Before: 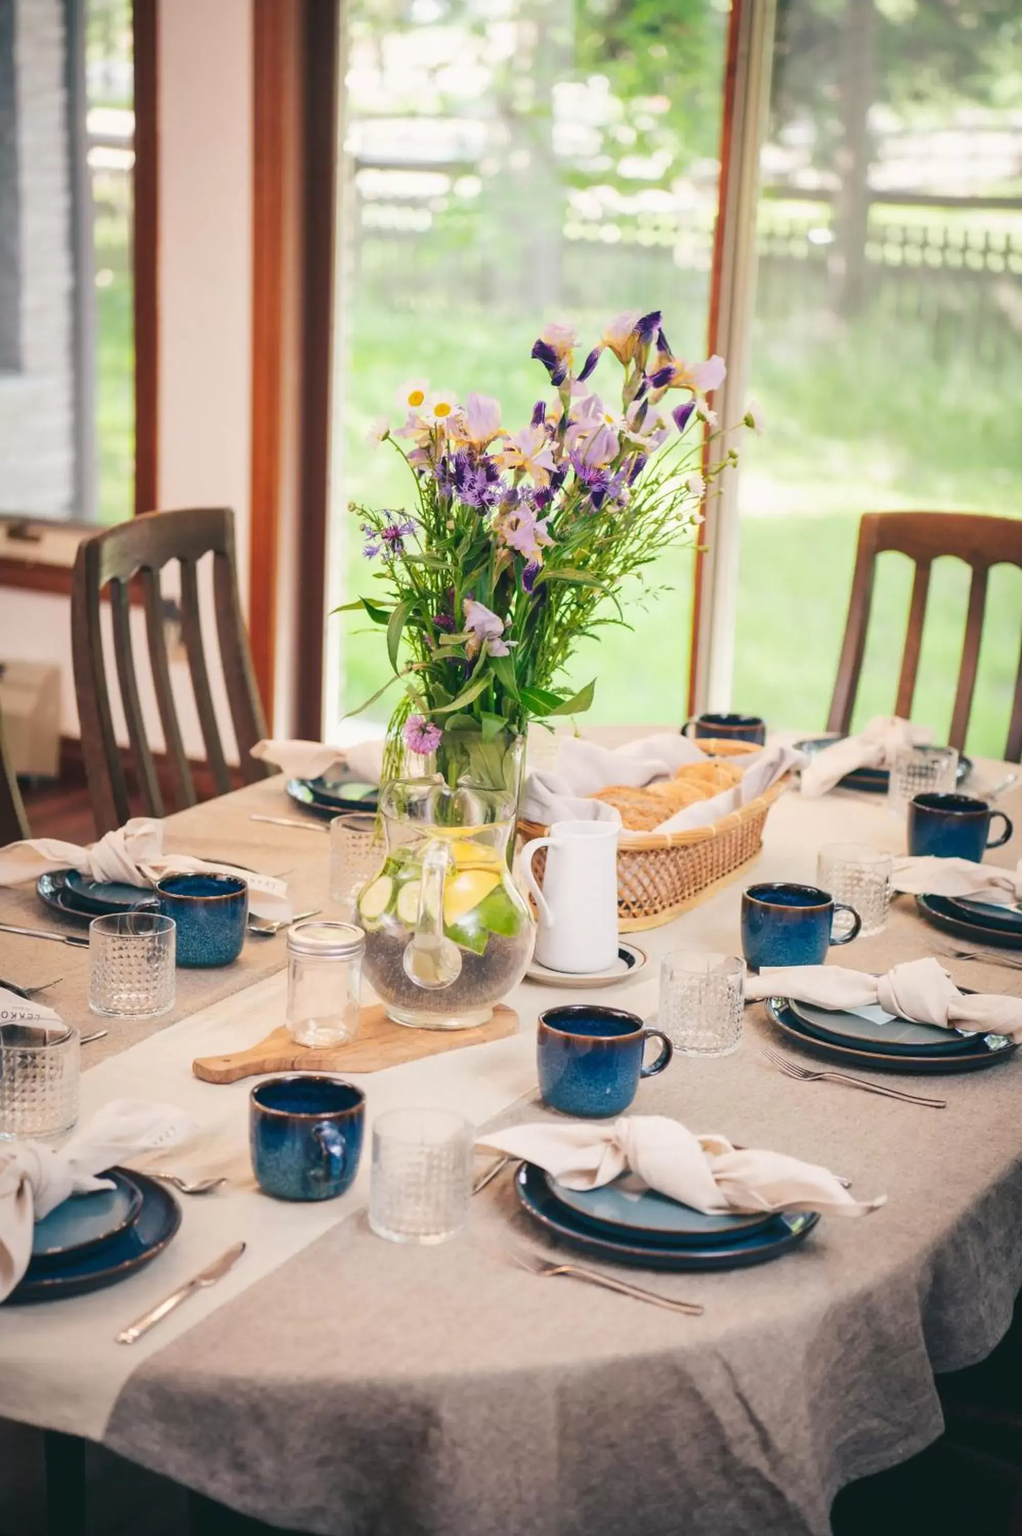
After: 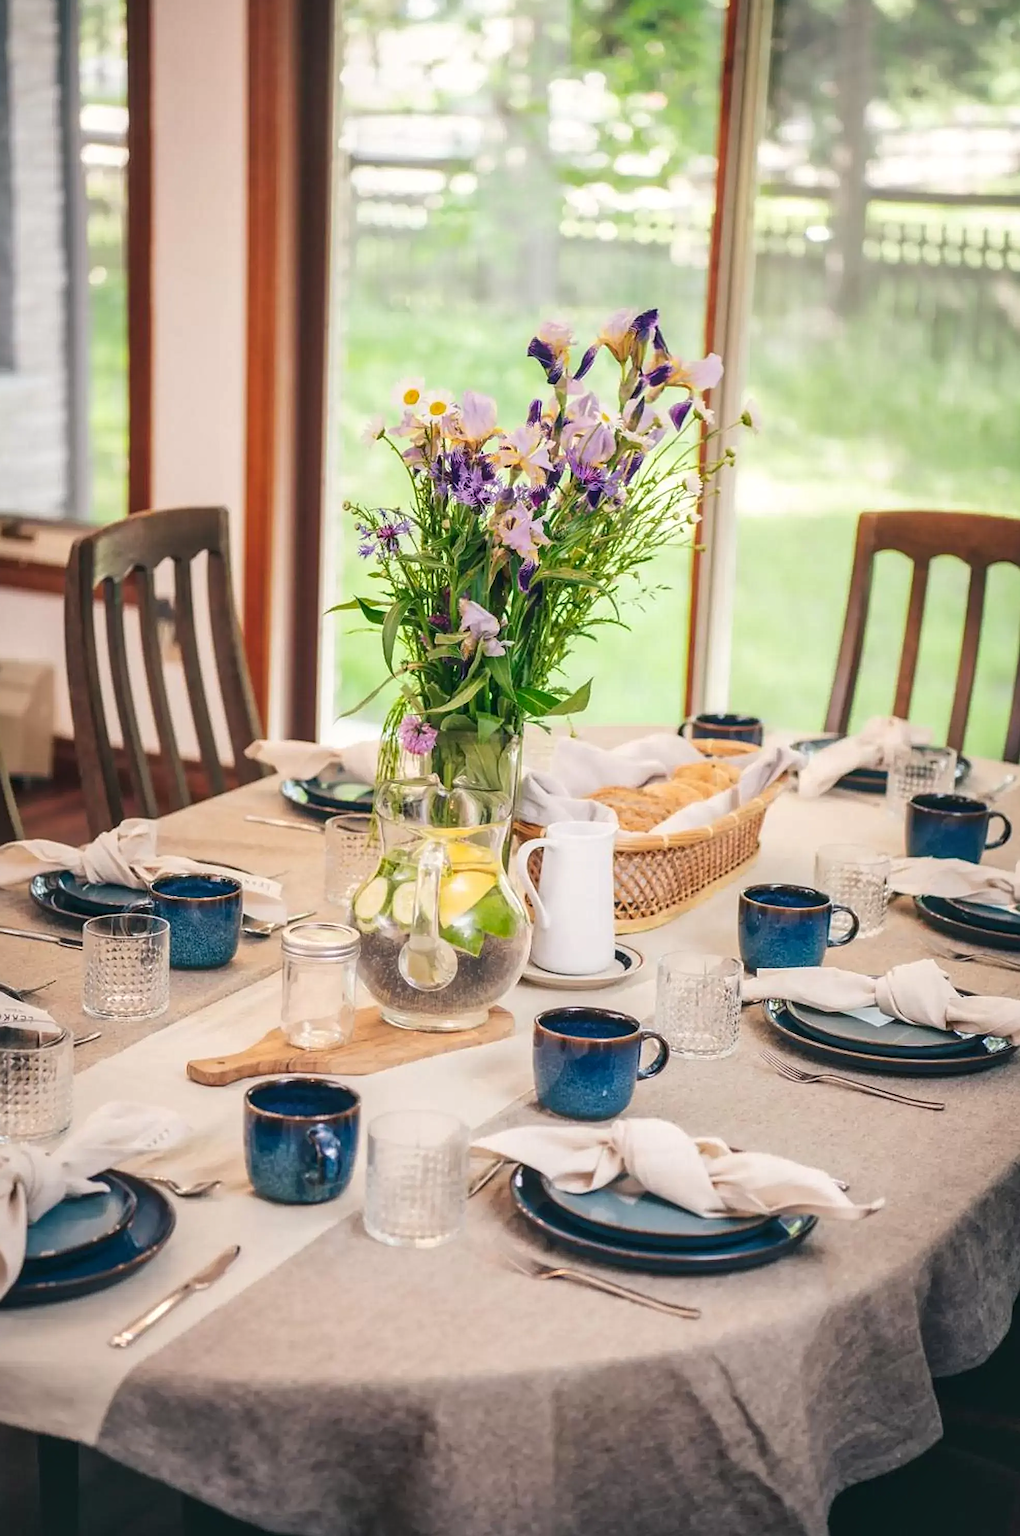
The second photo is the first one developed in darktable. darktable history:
sharpen: on, module defaults
crop and rotate: left 0.728%, top 0.292%, bottom 0.249%
local contrast: on, module defaults
